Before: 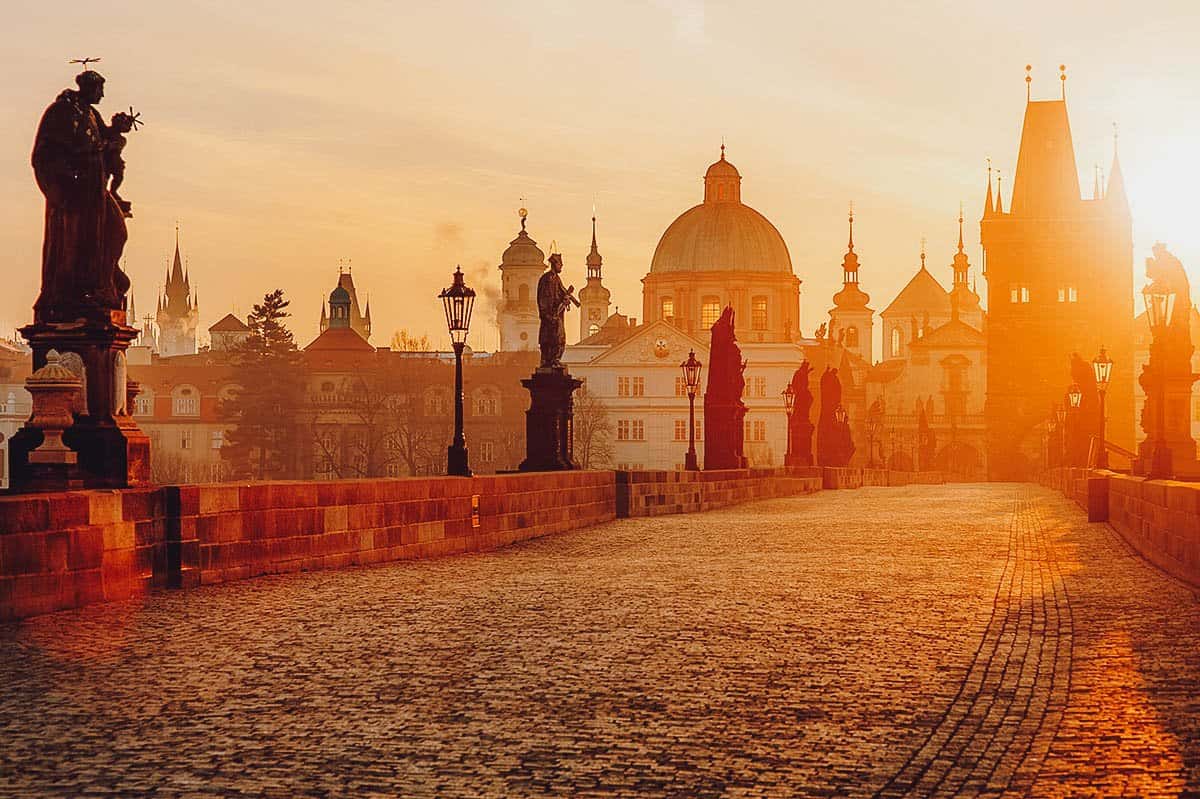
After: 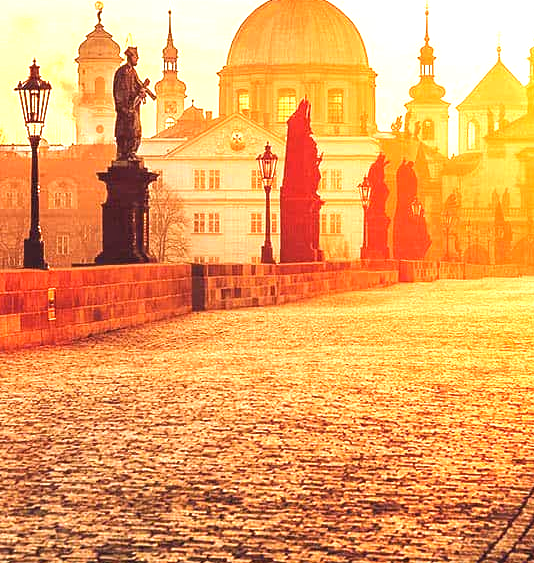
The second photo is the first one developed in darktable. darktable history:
crop: left 35.4%, top 26.004%, right 20.07%, bottom 3.427%
tone equalizer: -8 EV -0.735 EV, -7 EV -0.692 EV, -6 EV -0.591 EV, -5 EV -0.377 EV, -3 EV 0.382 EV, -2 EV 0.6 EV, -1 EV 0.695 EV, +0 EV 0.742 EV
exposure: black level correction -0.001, exposure 0.906 EV, compensate highlight preservation false
